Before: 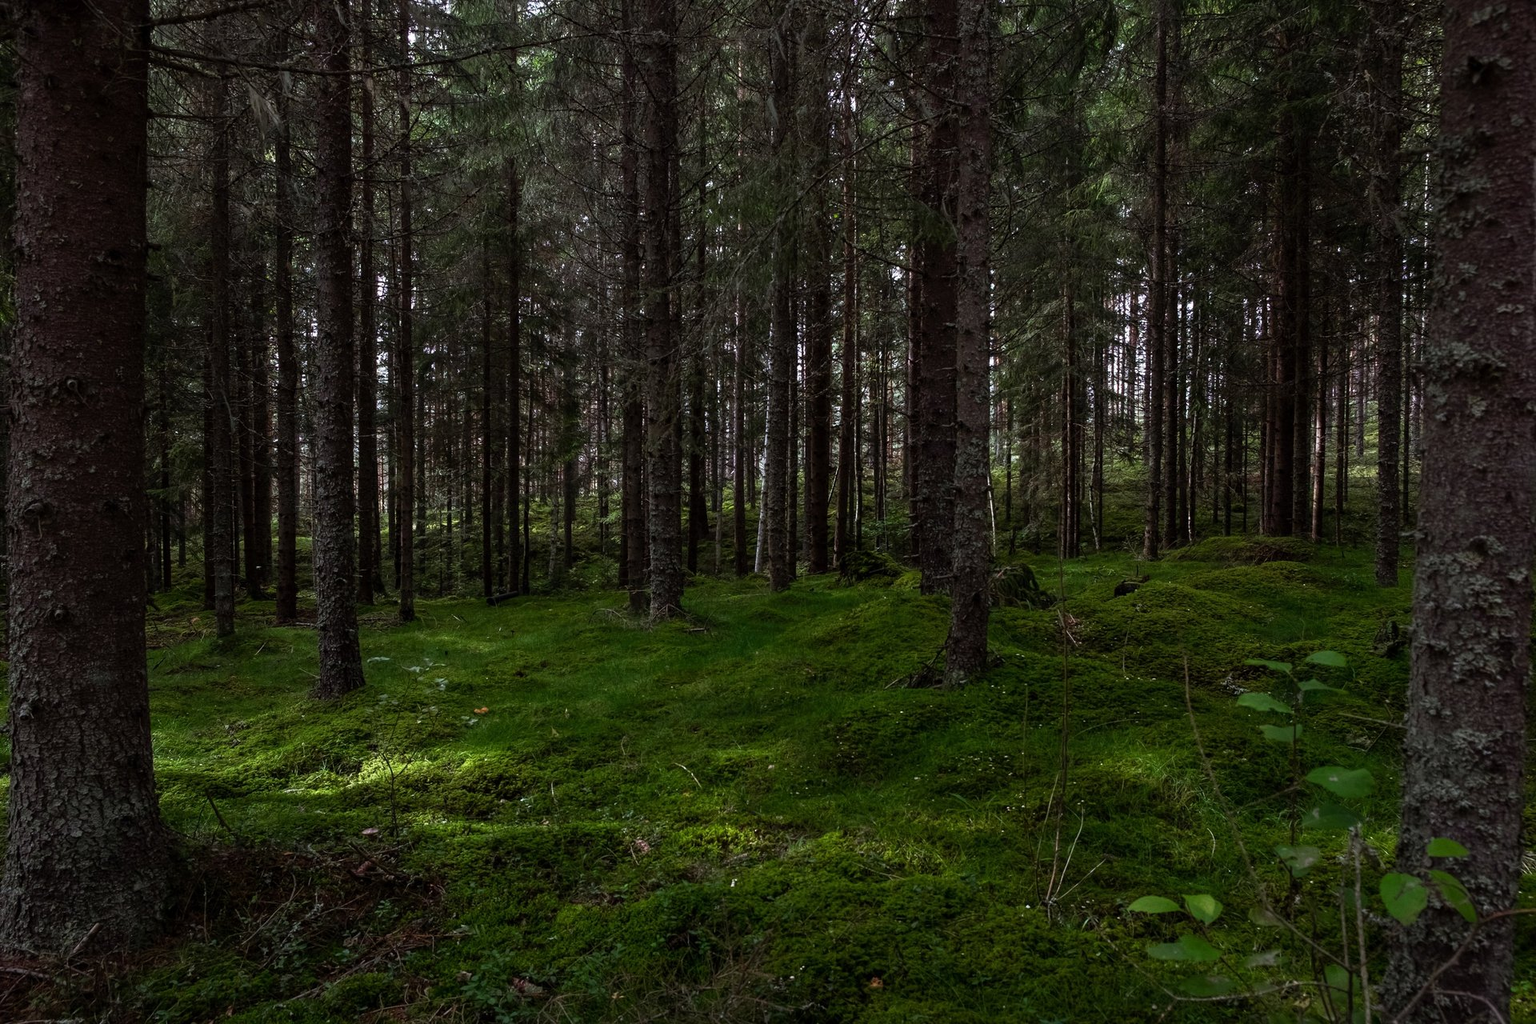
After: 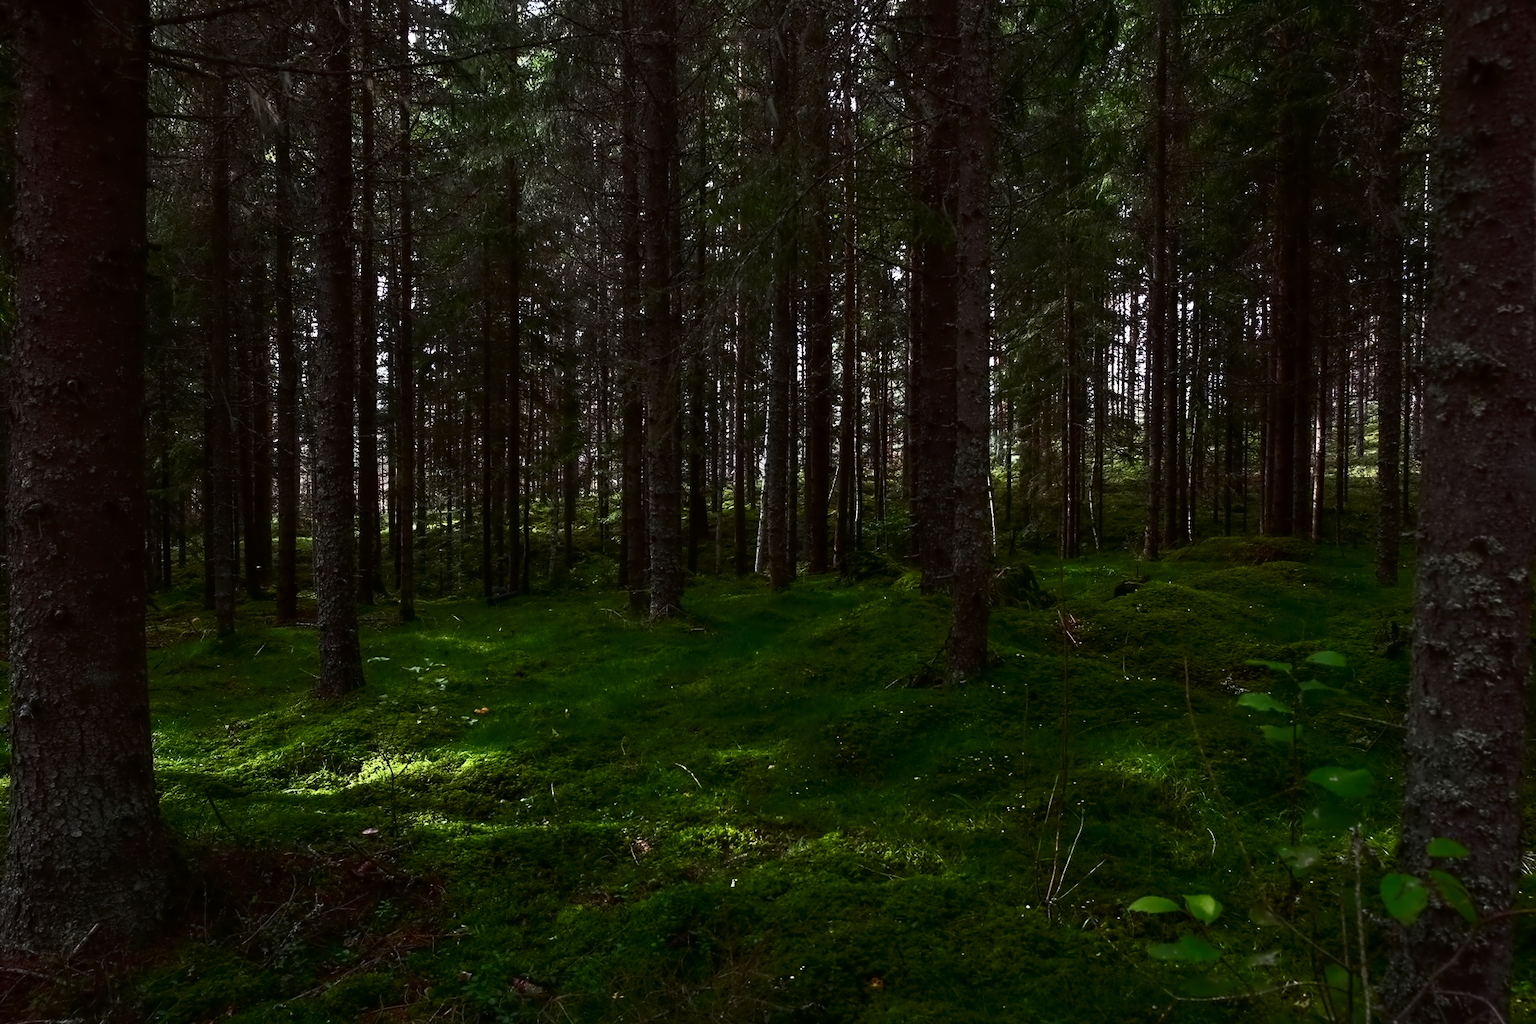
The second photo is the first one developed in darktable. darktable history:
contrast equalizer: octaves 7, y [[0.5 ×6], [0.5 ×6], [0.5 ×6], [0, 0.033, 0.067, 0.1, 0.133, 0.167], [0, 0.05, 0.1, 0.15, 0.2, 0.25]]
contrast brightness saturation: contrast 0.4, brightness 0.1, saturation 0.21
